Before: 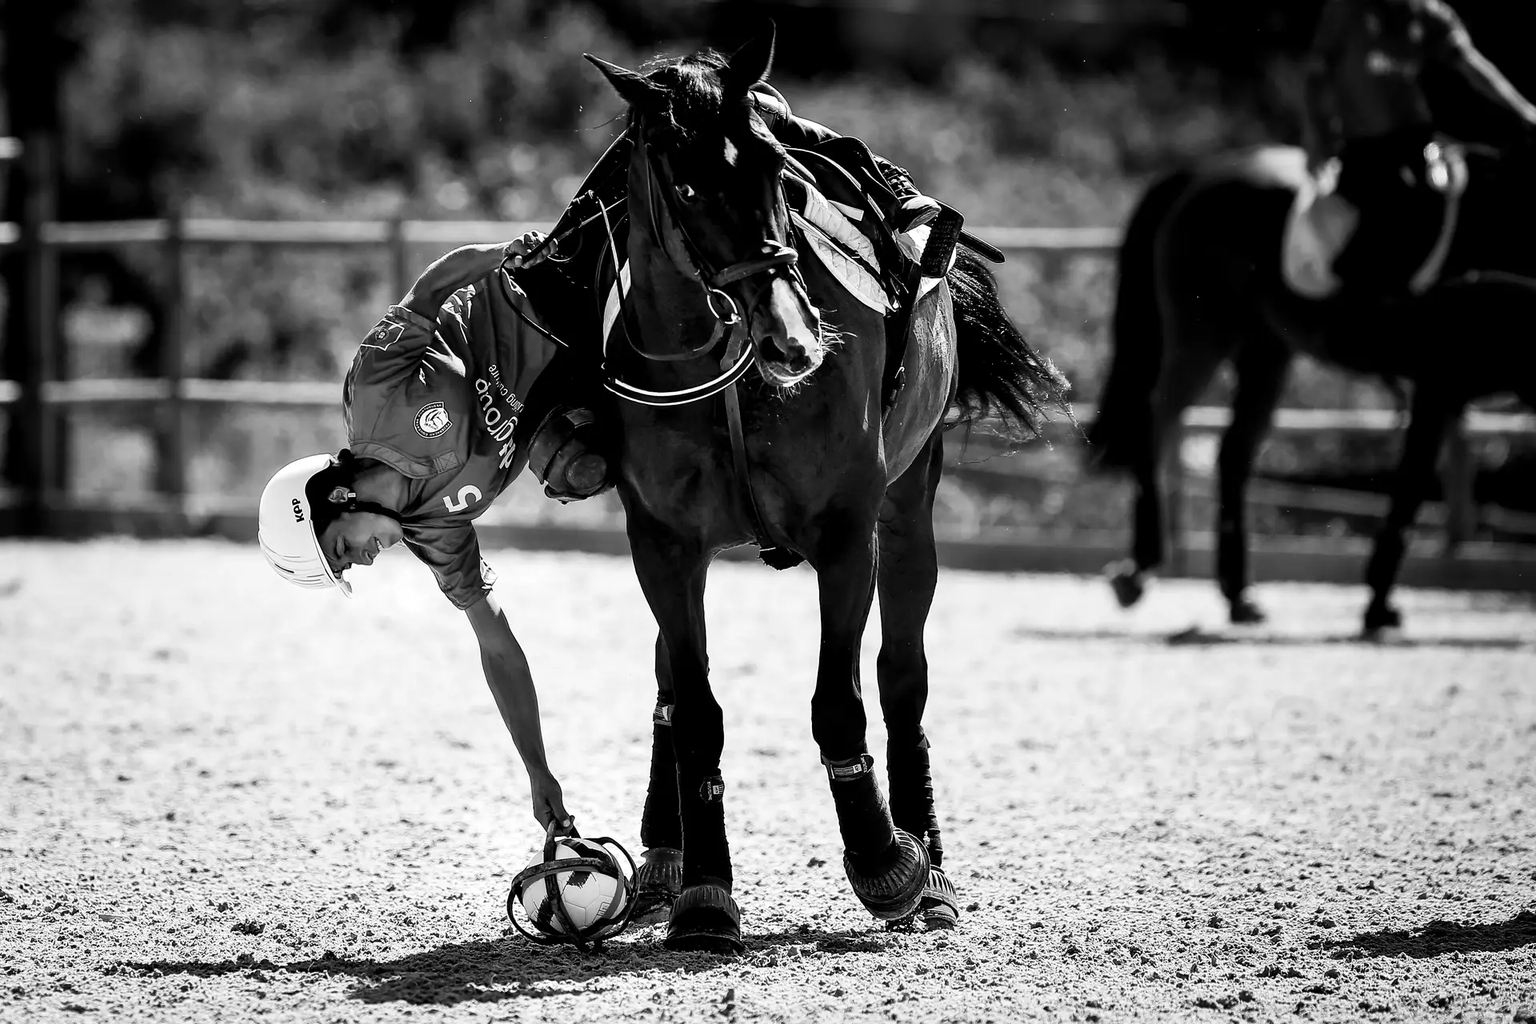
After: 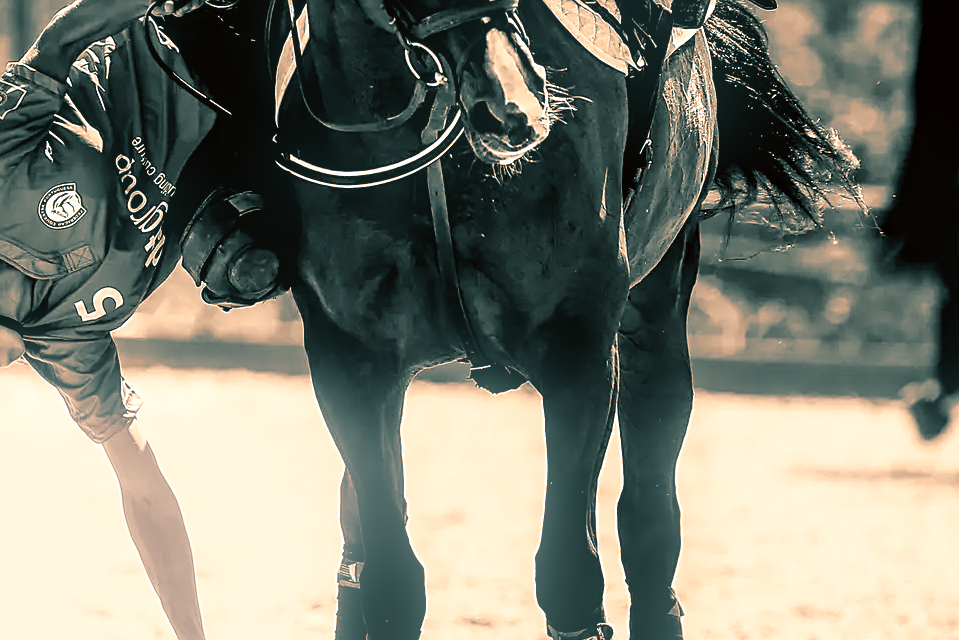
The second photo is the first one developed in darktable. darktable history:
split-toning: shadows › hue 186.43°, highlights › hue 49.29°, compress 30.29%
local contrast: on, module defaults
white balance: red 1.123, blue 0.83
crop: left 25%, top 25%, right 25%, bottom 25%
color correction: highlights a* 10.21, highlights b* 9.79, shadows a* 8.61, shadows b* 7.88, saturation 0.8
levels: levels [0, 0.474, 0.947]
bloom: size 9%, threshold 100%, strength 7%
sharpen: on, module defaults
